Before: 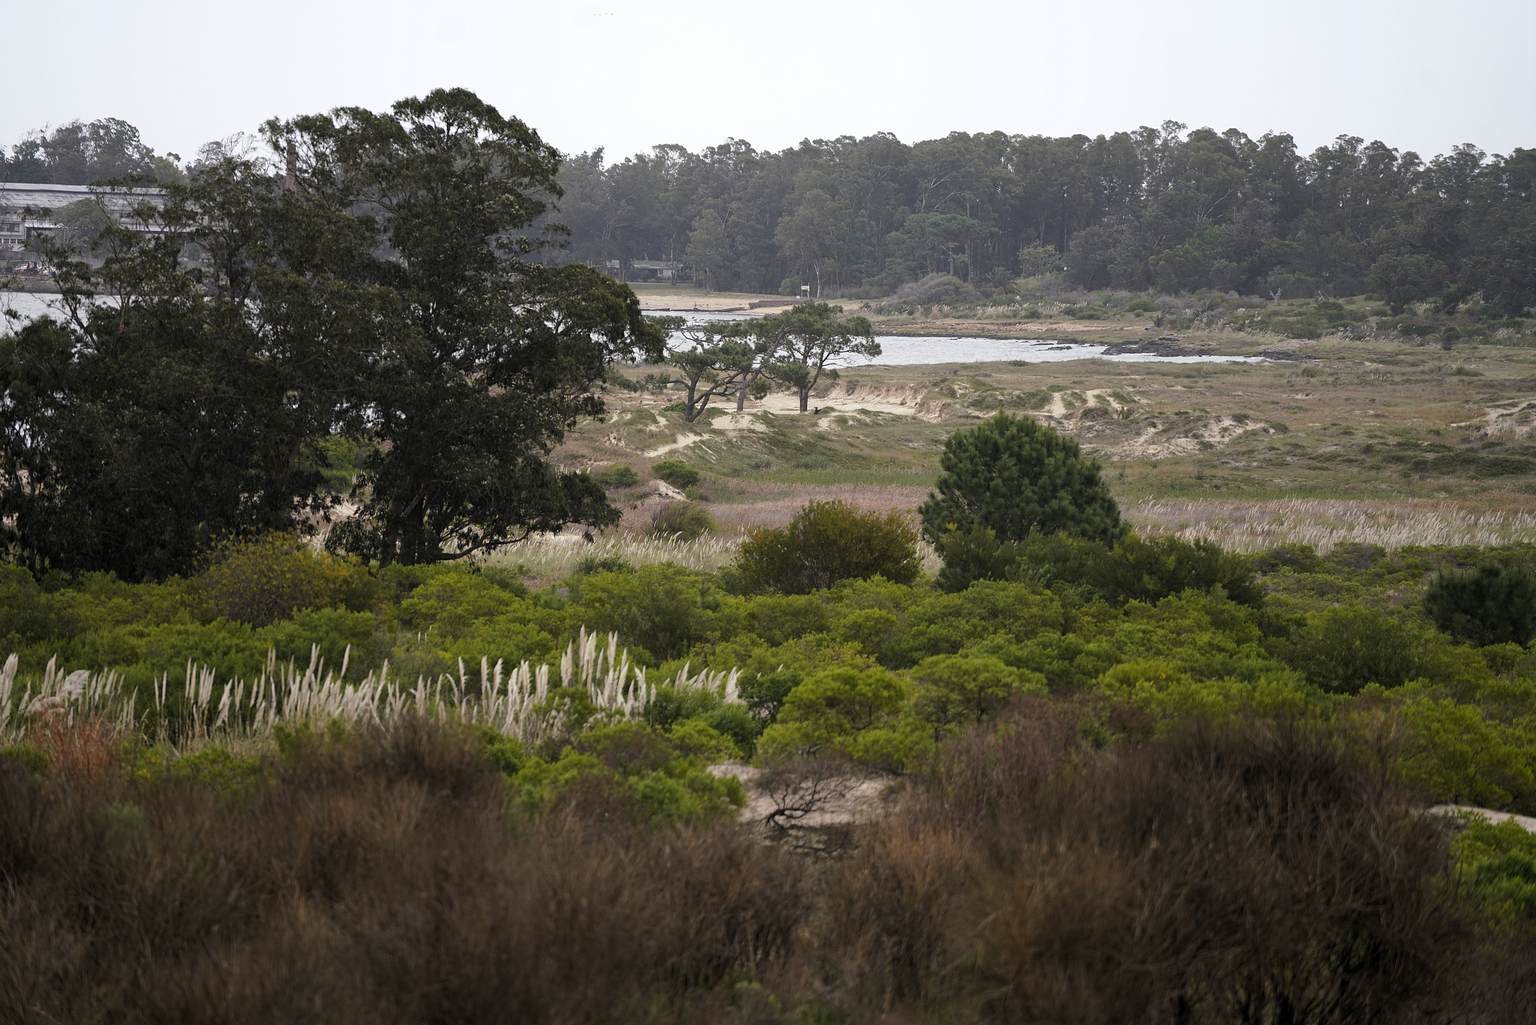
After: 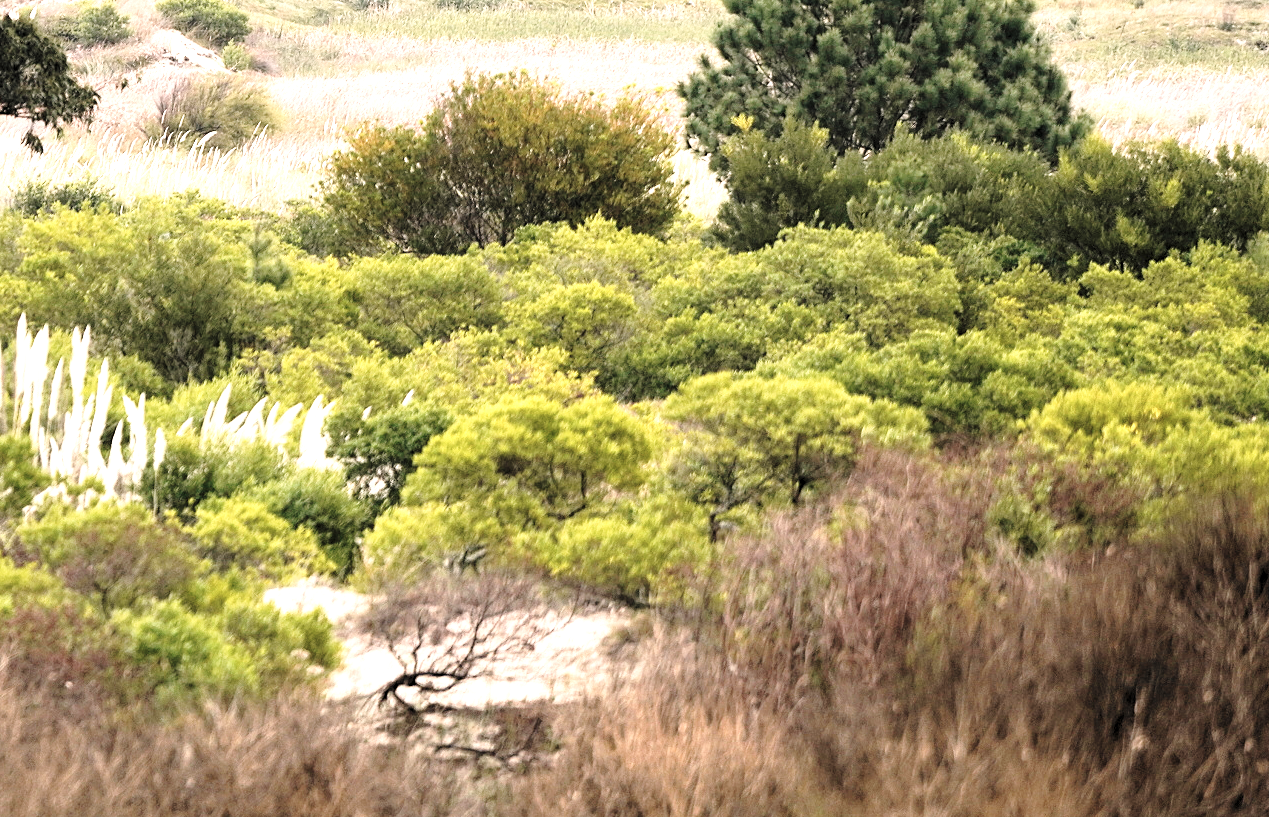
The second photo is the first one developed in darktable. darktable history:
crop: left 37.215%, top 45.303%, right 20.481%, bottom 13.833%
base curve: curves: ch0 [(0, 0) (0.028, 0.03) (0.121, 0.232) (0.46, 0.748) (0.859, 0.968) (1, 1)], preserve colors none
color correction: highlights a* 5.49, highlights b* 5.25, saturation 0.666
levels: levels [0.062, 0.494, 0.925]
exposure: black level correction 0, exposure 1.38 EV, compensate highlight preservation false
